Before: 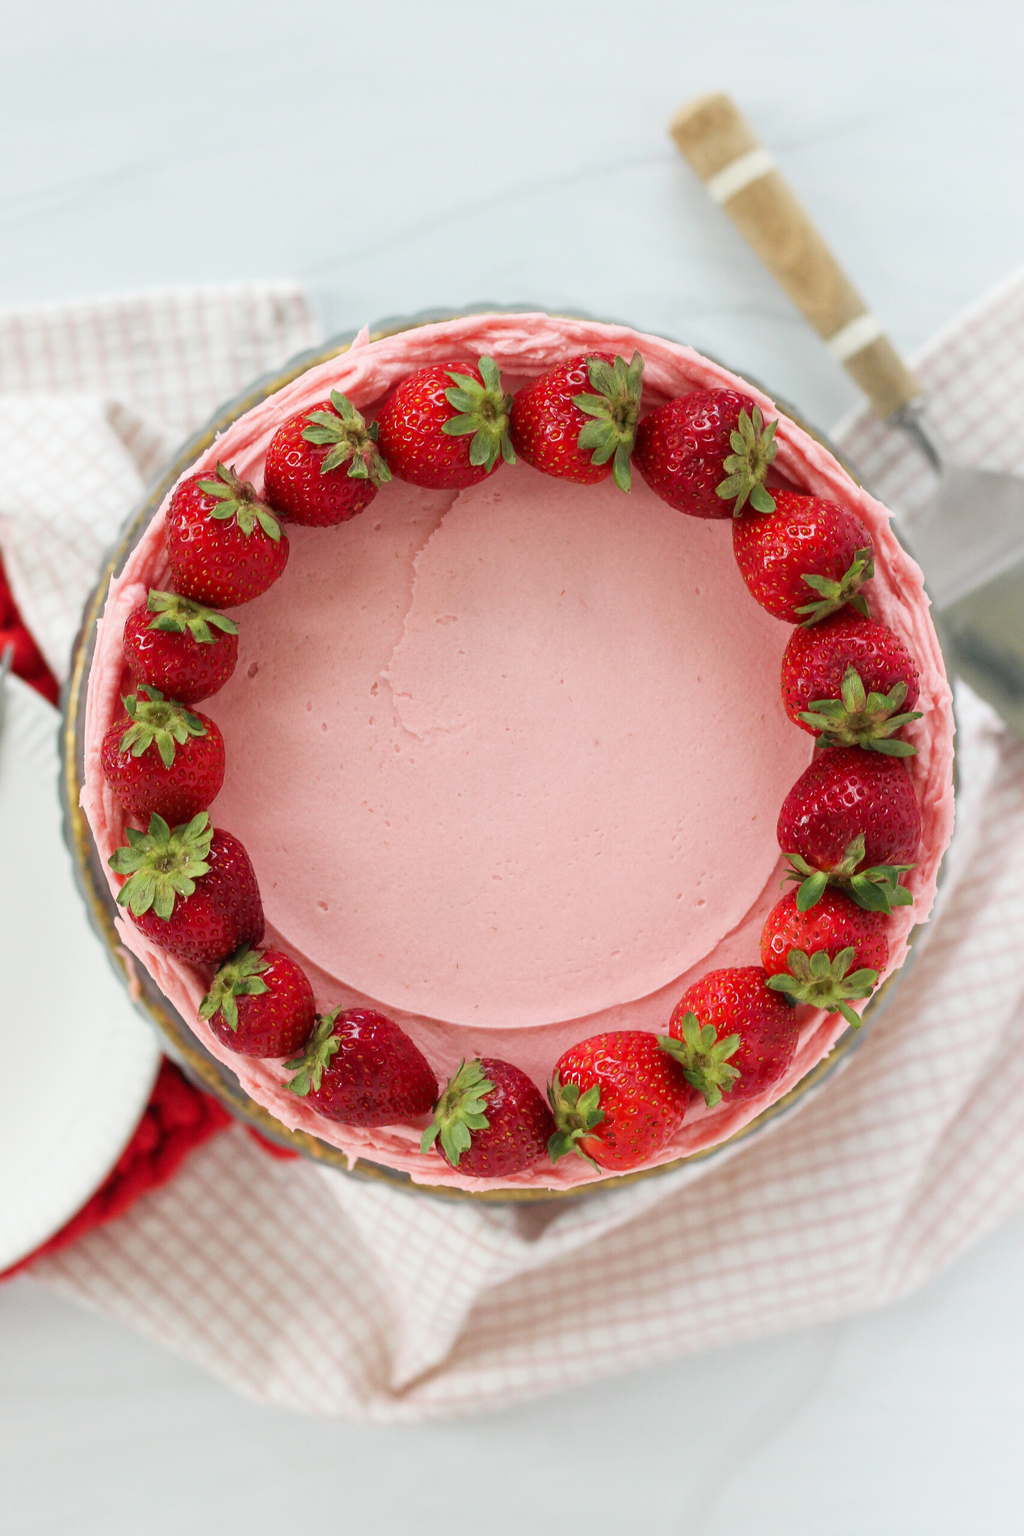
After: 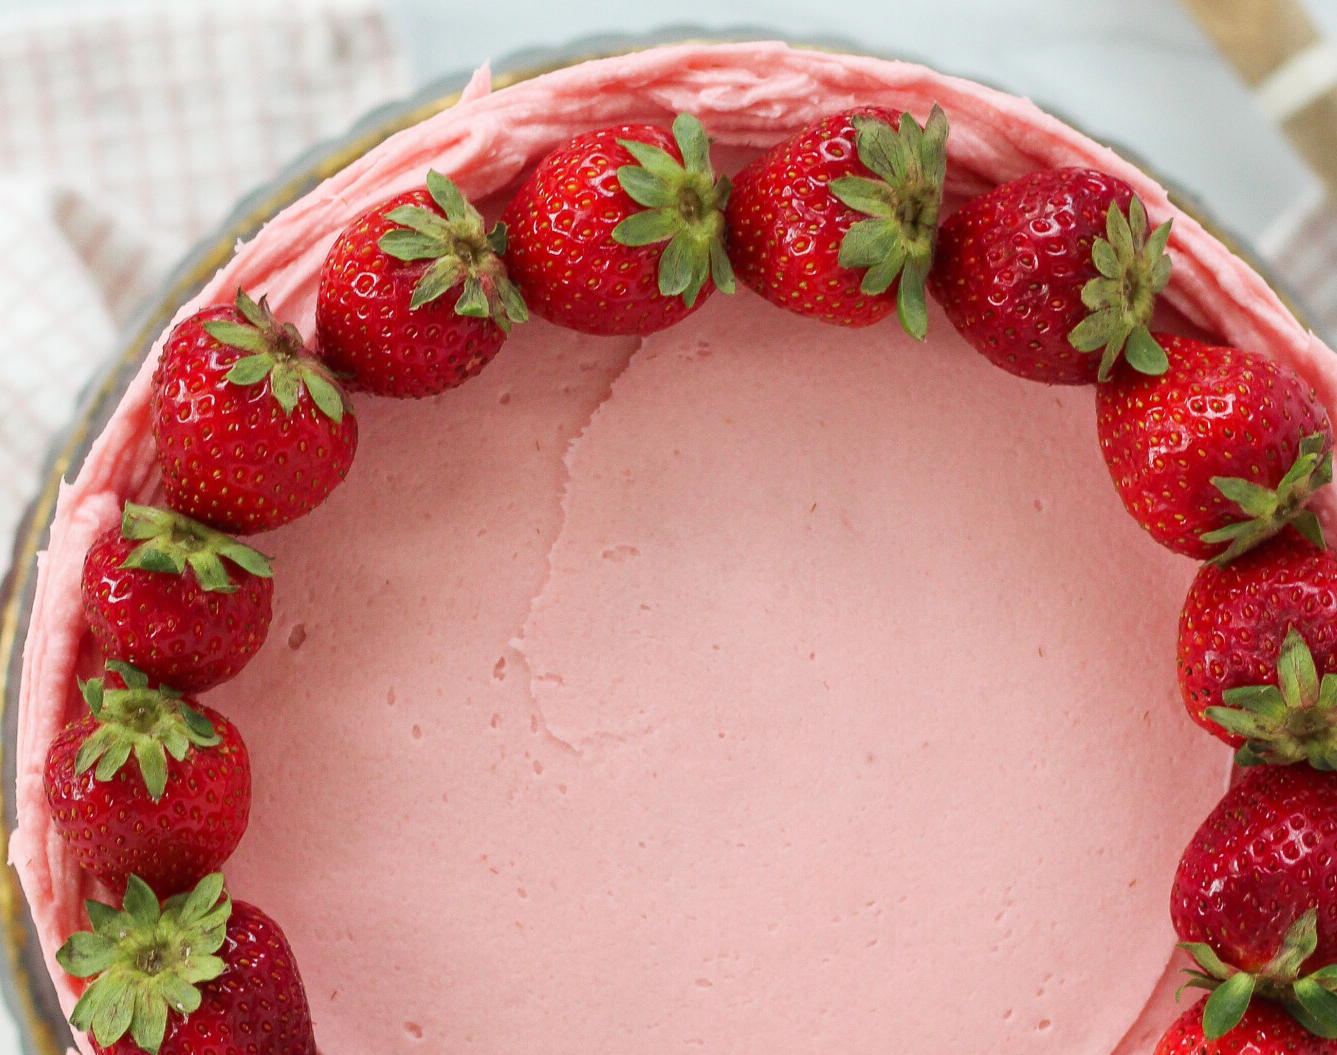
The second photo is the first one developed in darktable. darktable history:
crop: left 7.303%, top 18.785%, right 14.295%, bottom 39.99%
